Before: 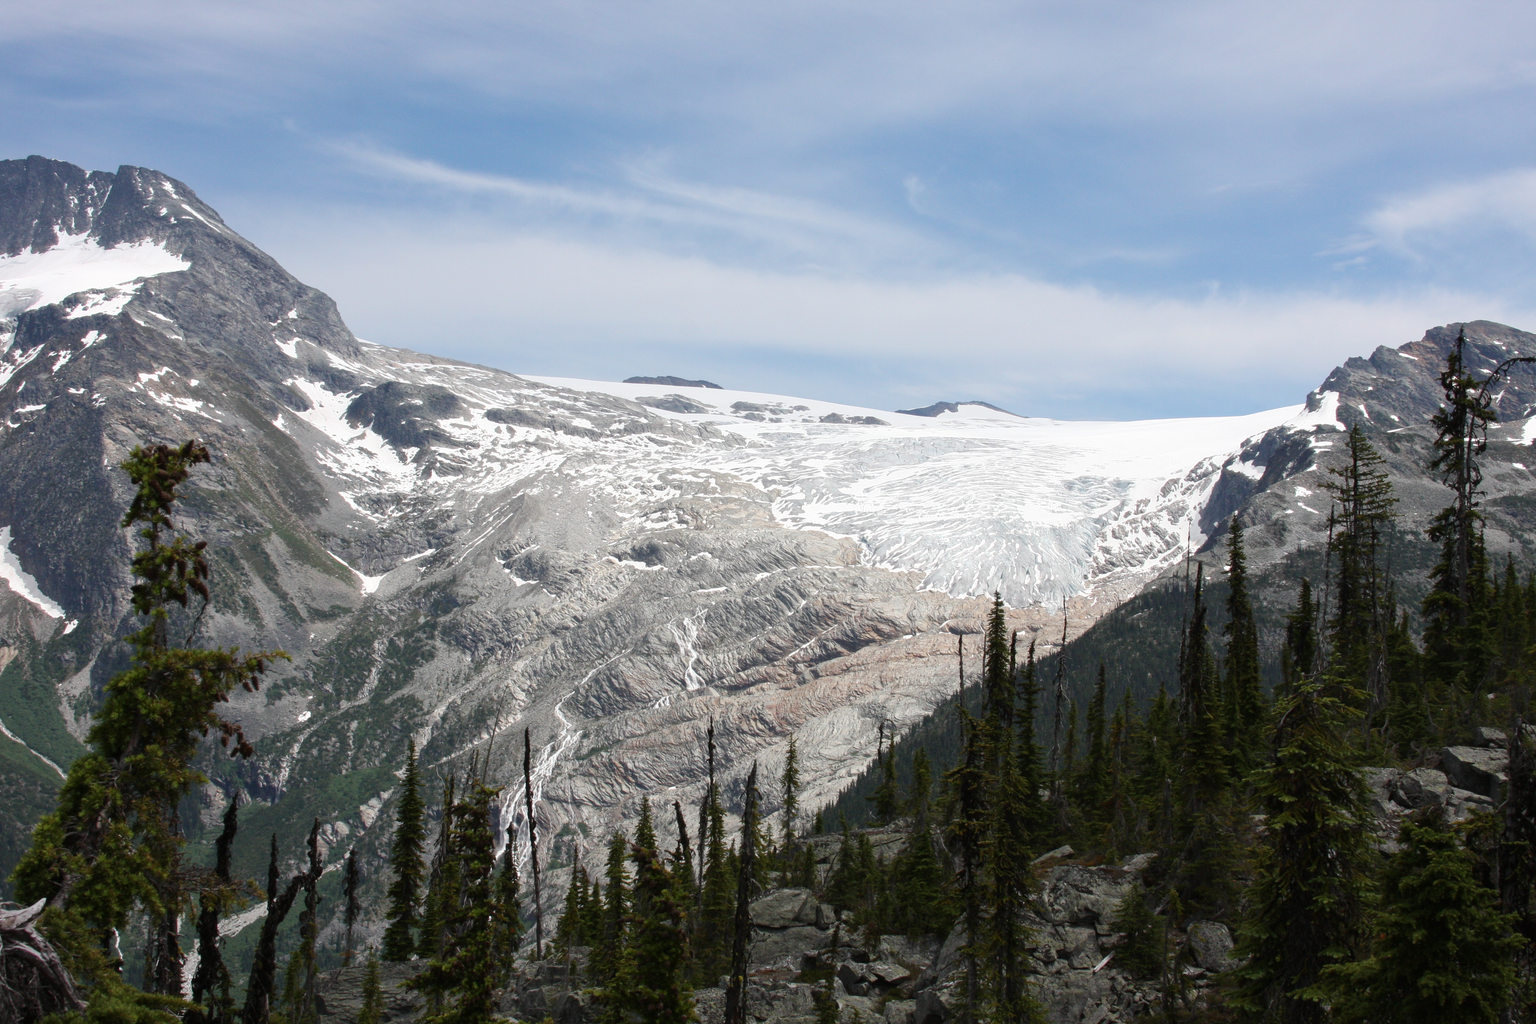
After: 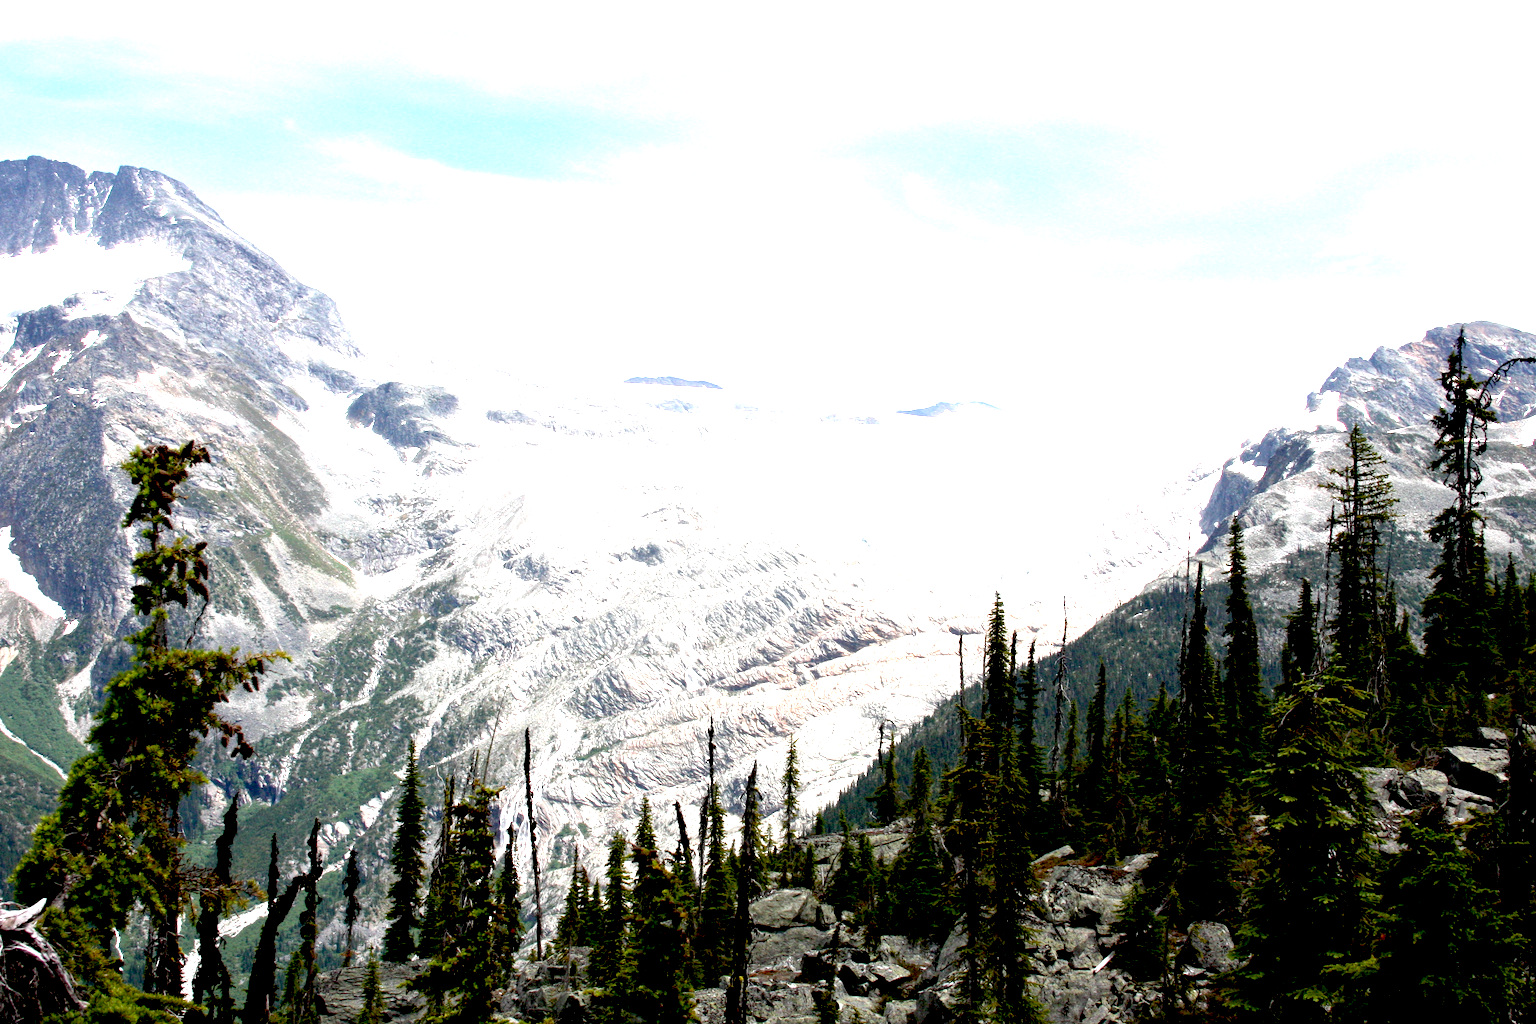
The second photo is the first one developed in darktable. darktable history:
exposure: black level correction 0.016, exposure 1.766 EV, compensate highlight preservation false
